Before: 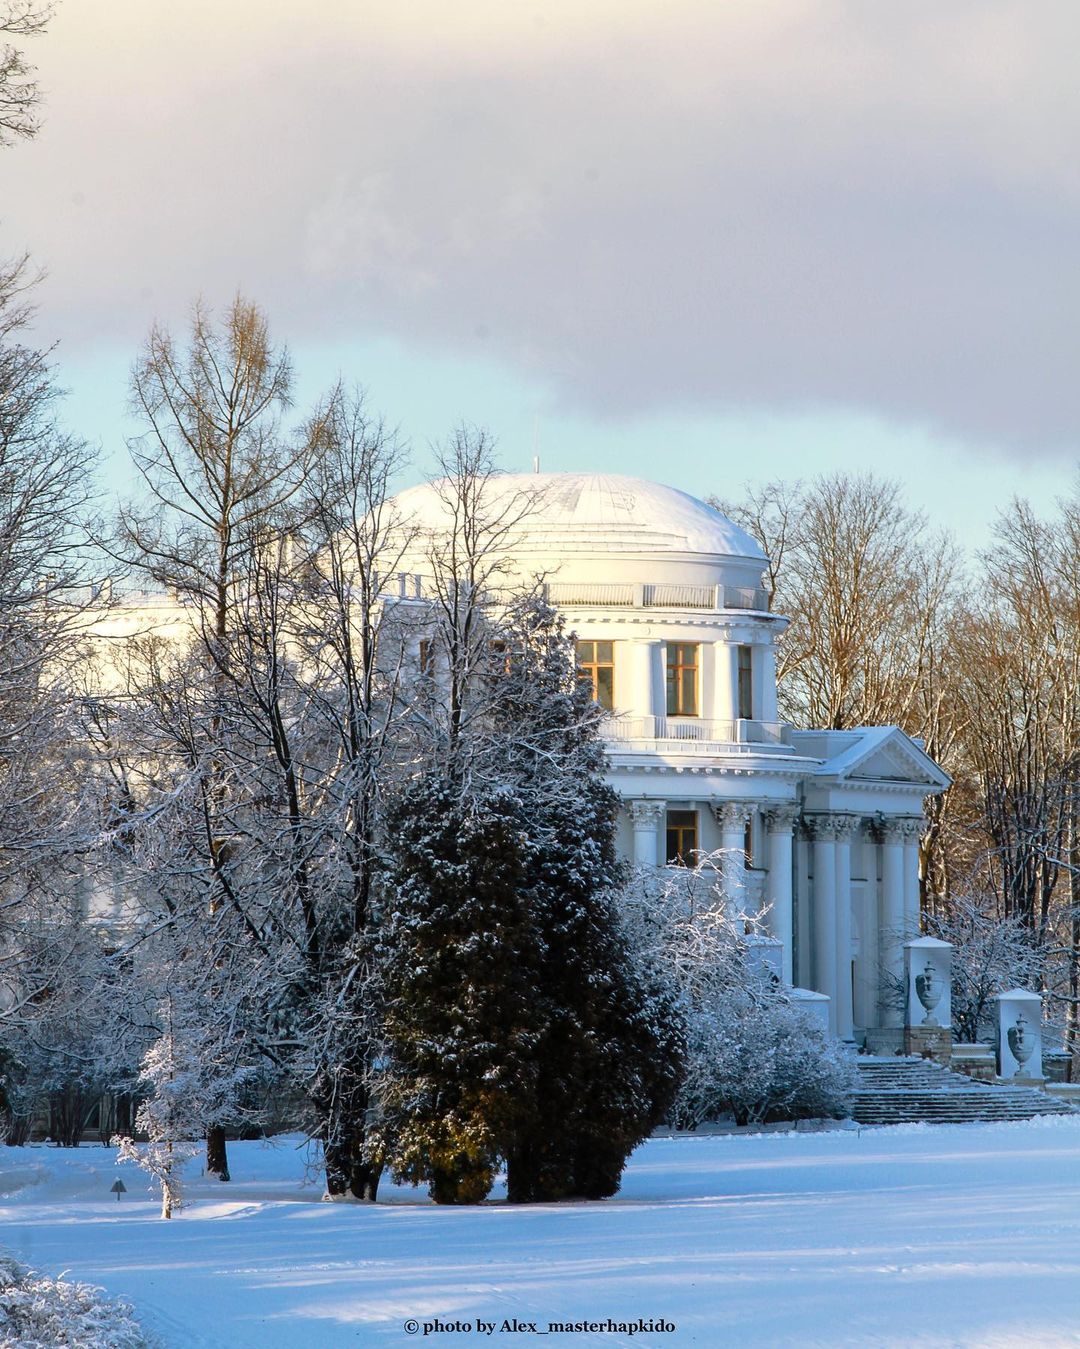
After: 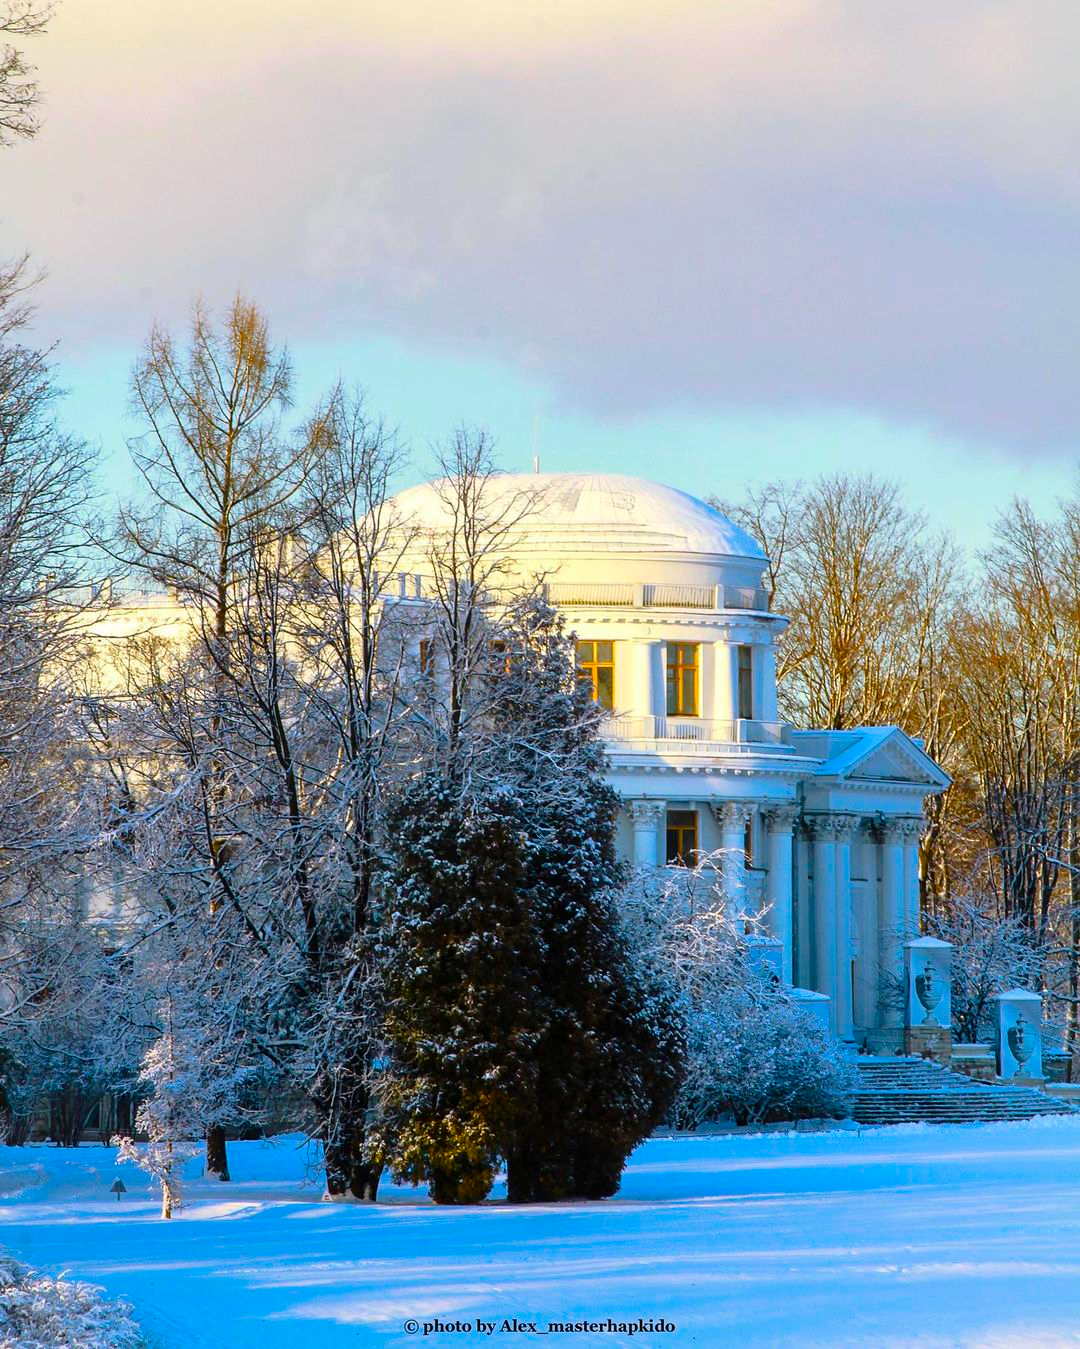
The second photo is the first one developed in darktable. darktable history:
color correction: highlights a* -0.182, highlights b* -0.124
color balance rgb: linear chroma grading › global chroma 25%, perceptual saturation grading › global saturation 50%
